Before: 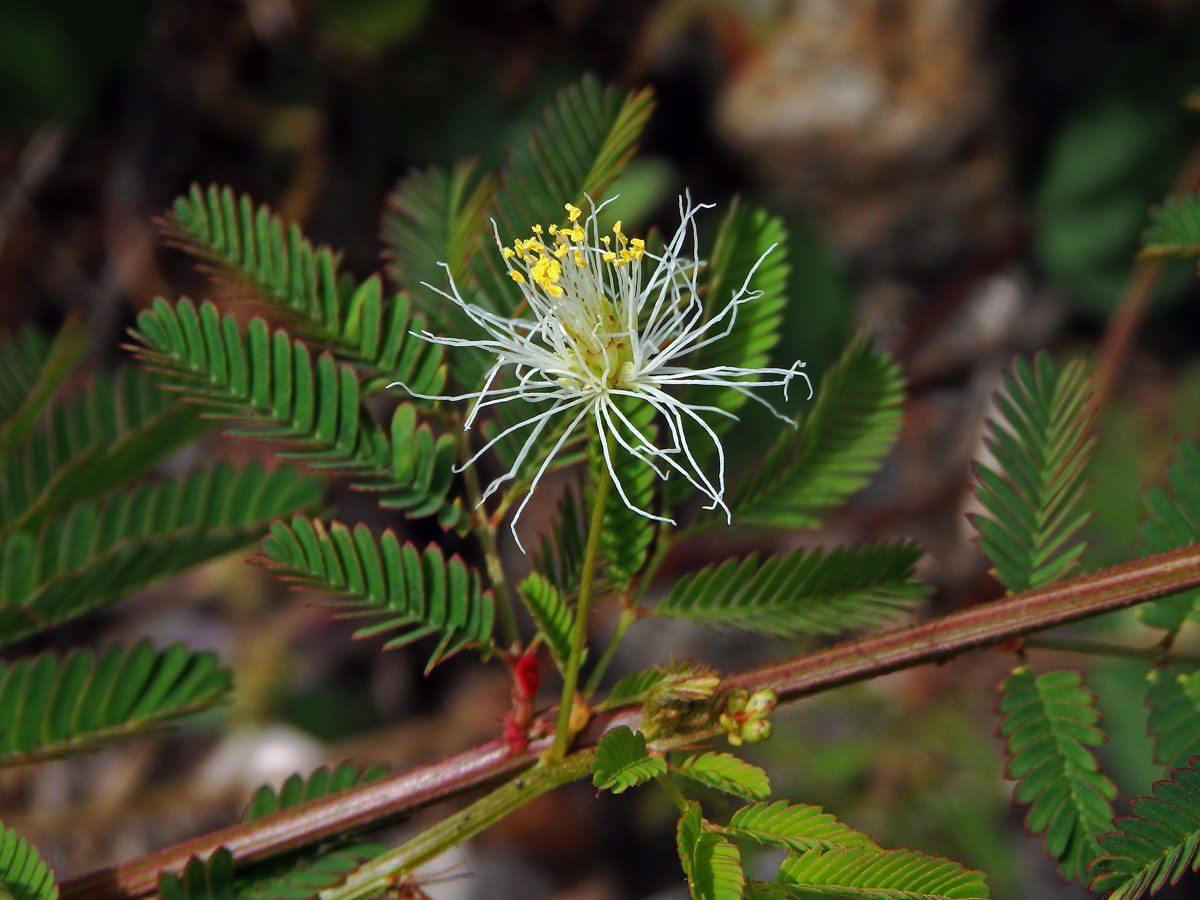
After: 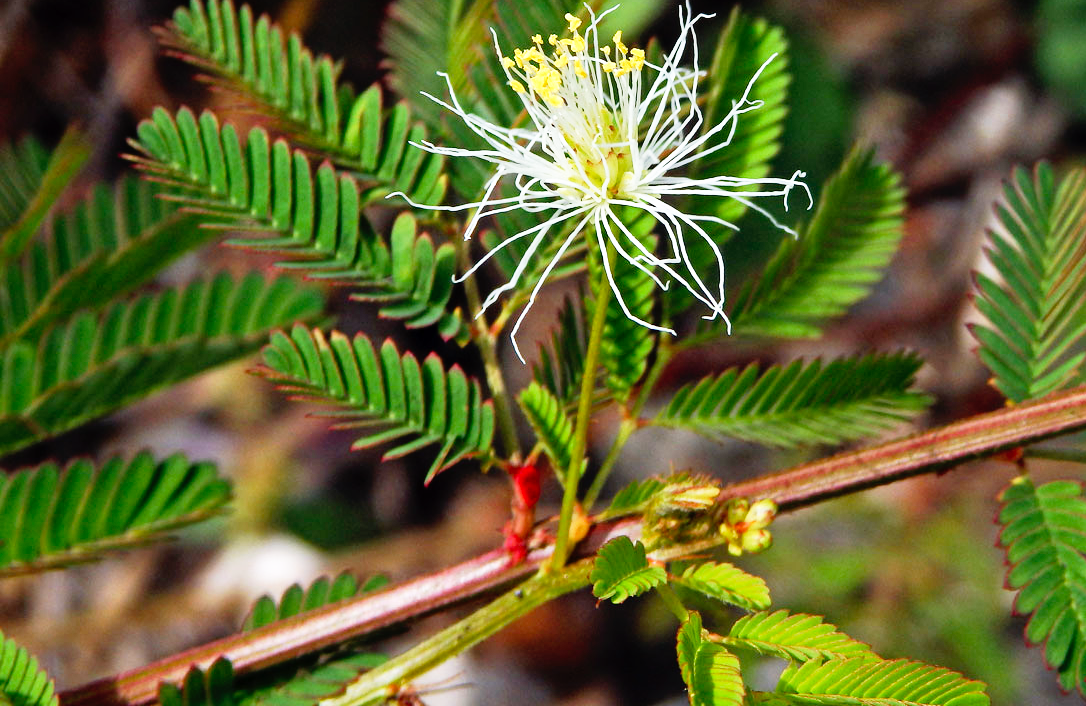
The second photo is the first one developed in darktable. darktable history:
crop: top 21.218%, right 9.46%, bottom 0.29%
base curve: curves: ch0 [(0, 0) (0.012, 0.01) (0.073, 0.168) (0.31, 0.711) (0.645, 0.957) (1, 1)], preserve colors none
